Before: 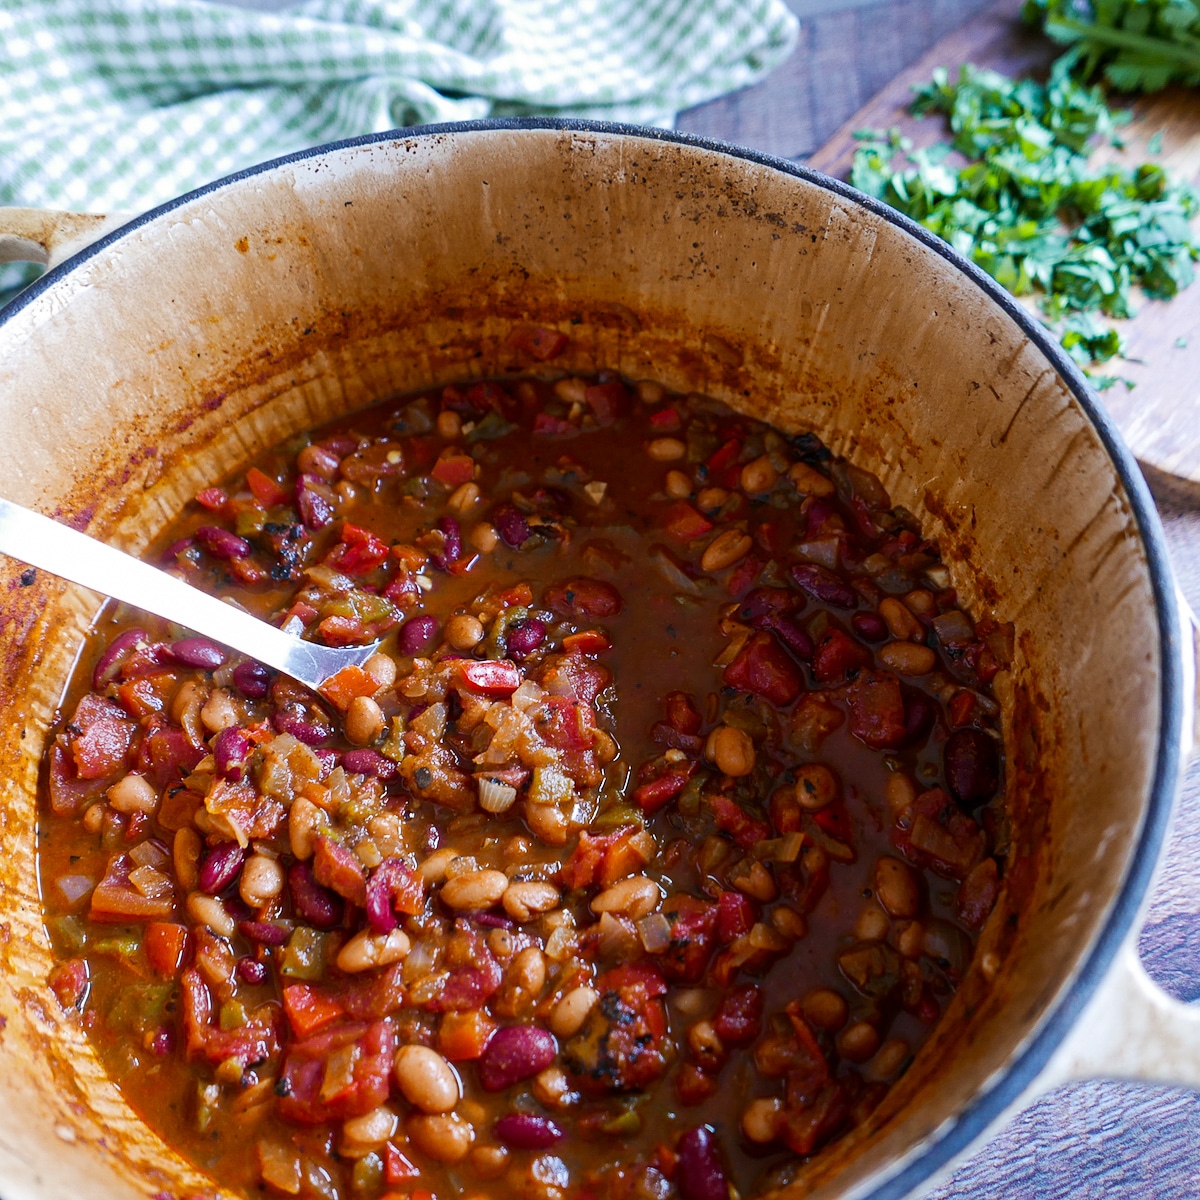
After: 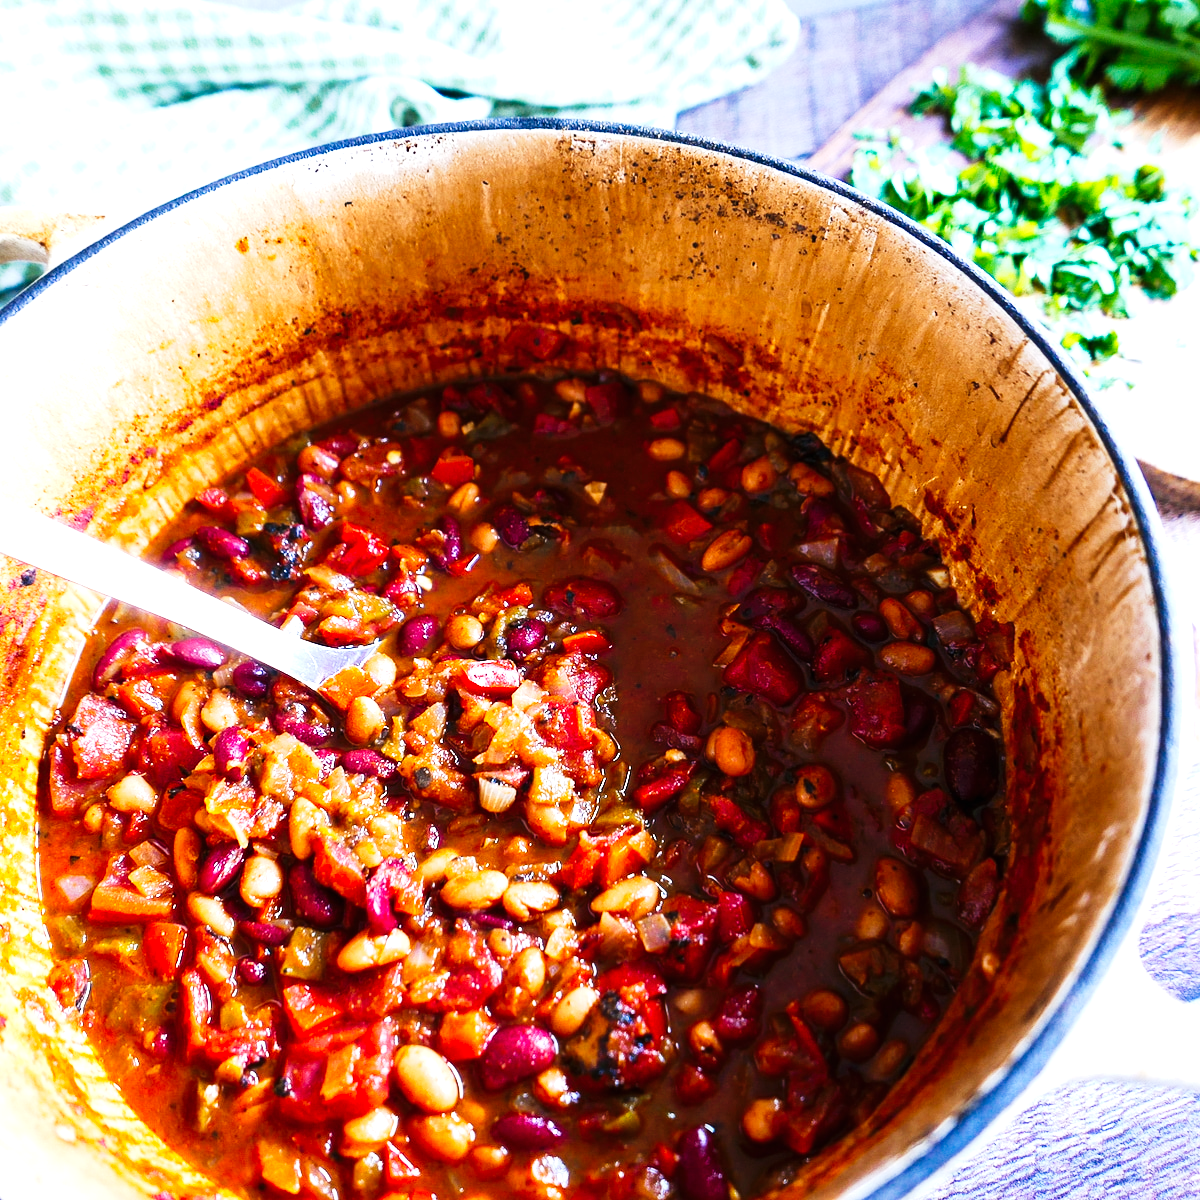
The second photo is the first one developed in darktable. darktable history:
exposure: black level correction 0, exposure 0.951 EV, compensate exposure bias true, compensate highlight preservation false
tone curve: curves: ch0 [(0, 0) (0.195, 0.109) (0.751, 0.848) (1, 1)], preserve colors none
